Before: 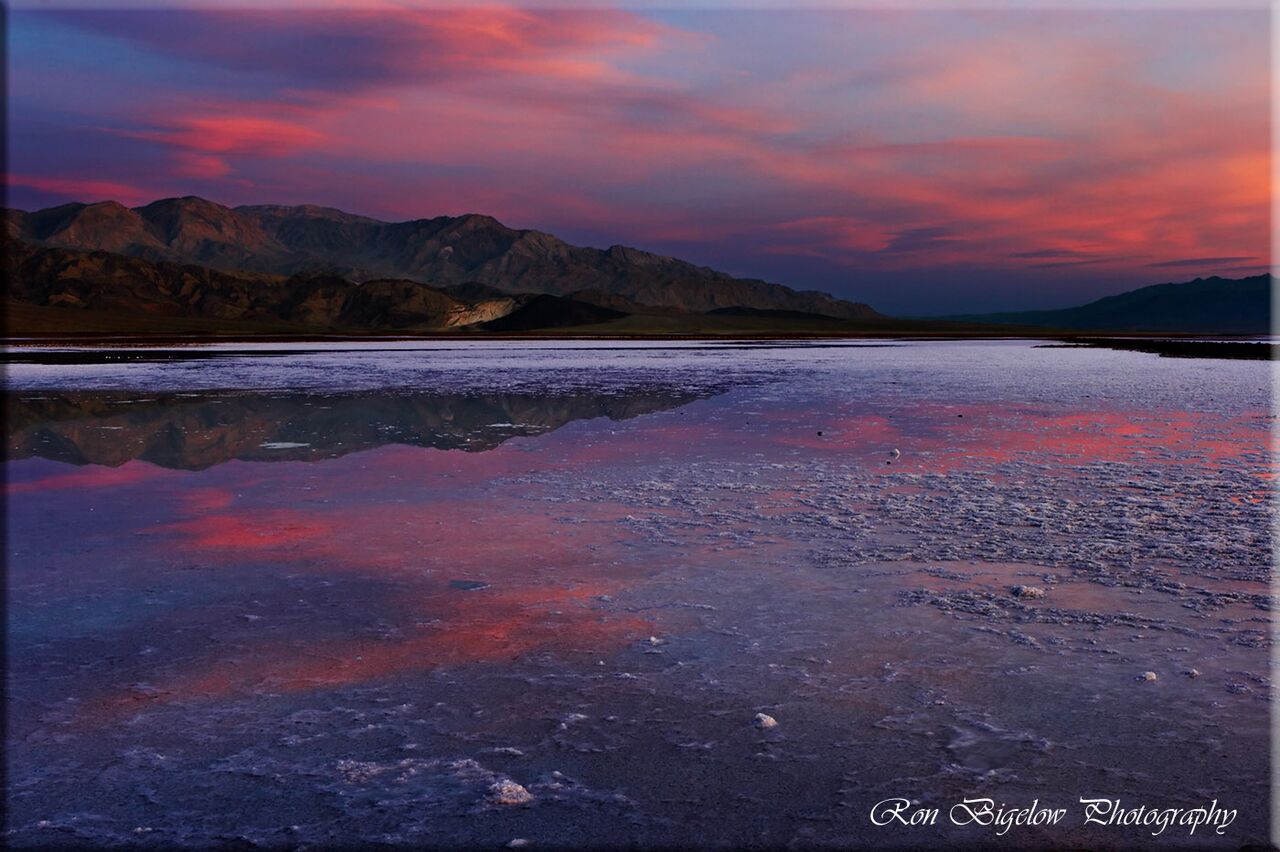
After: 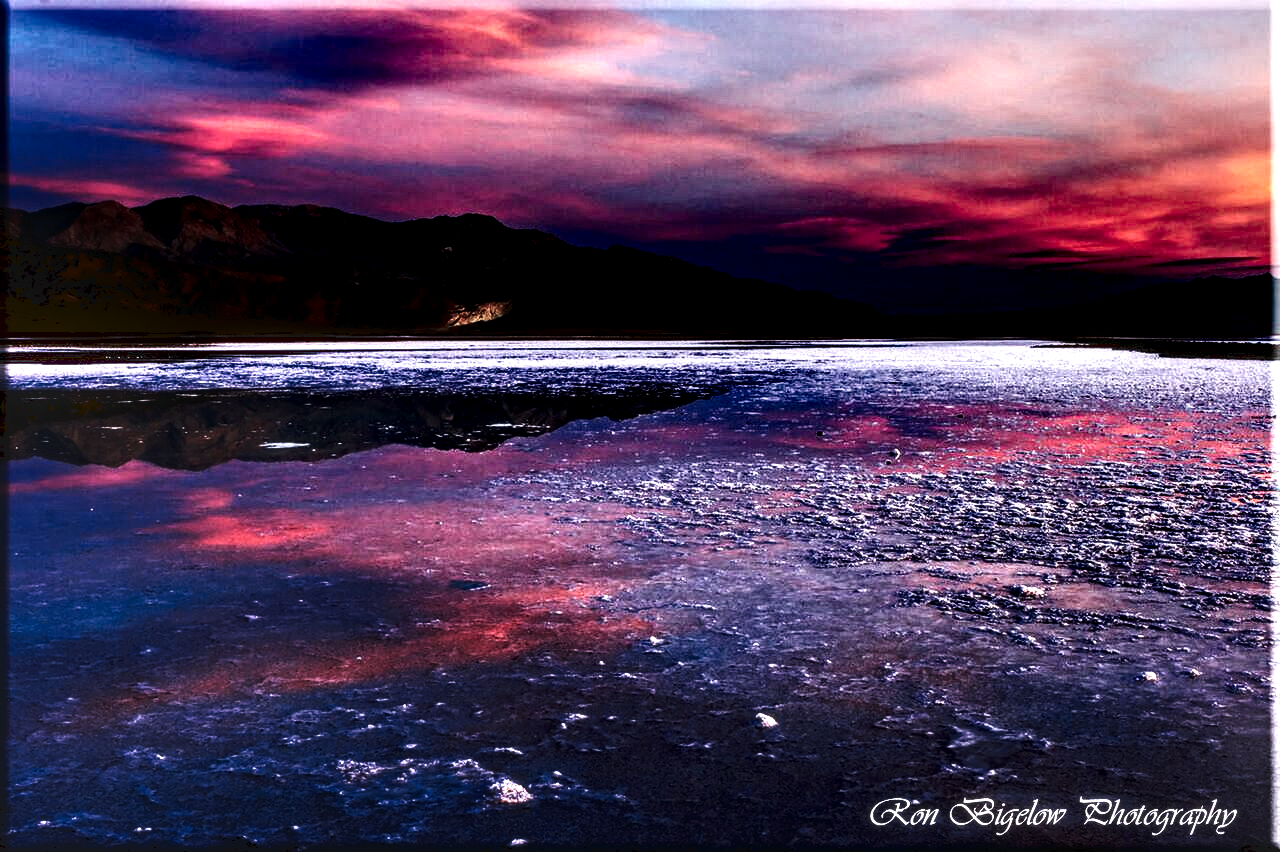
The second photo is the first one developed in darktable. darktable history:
local contrast: highlights 115%, shadows 45%, detail 292%
tone curve: curves: ch0 [(0, 0) (0.003, 0.112) (0.011, 0.115) (0.025, 0.111) (0.044, 0.114) (0.069, 0.126) (0.1, 0.144) (0.136, 0.164) (0.177, 0.196) (0.224, 0.249) (0.277, 0.316) (0.335, 0.401) (0.399, 0.487) (0.468, 0.571) (0.543, 0.647) (0.623, 0.728) (0.709, 0.795) (0.801, 0.866) (0.898, 0.933) (1, 1)], preserve colors none
contrast brightness saturation: contrast 0.194, brightness -0.102, saturation 0.212
